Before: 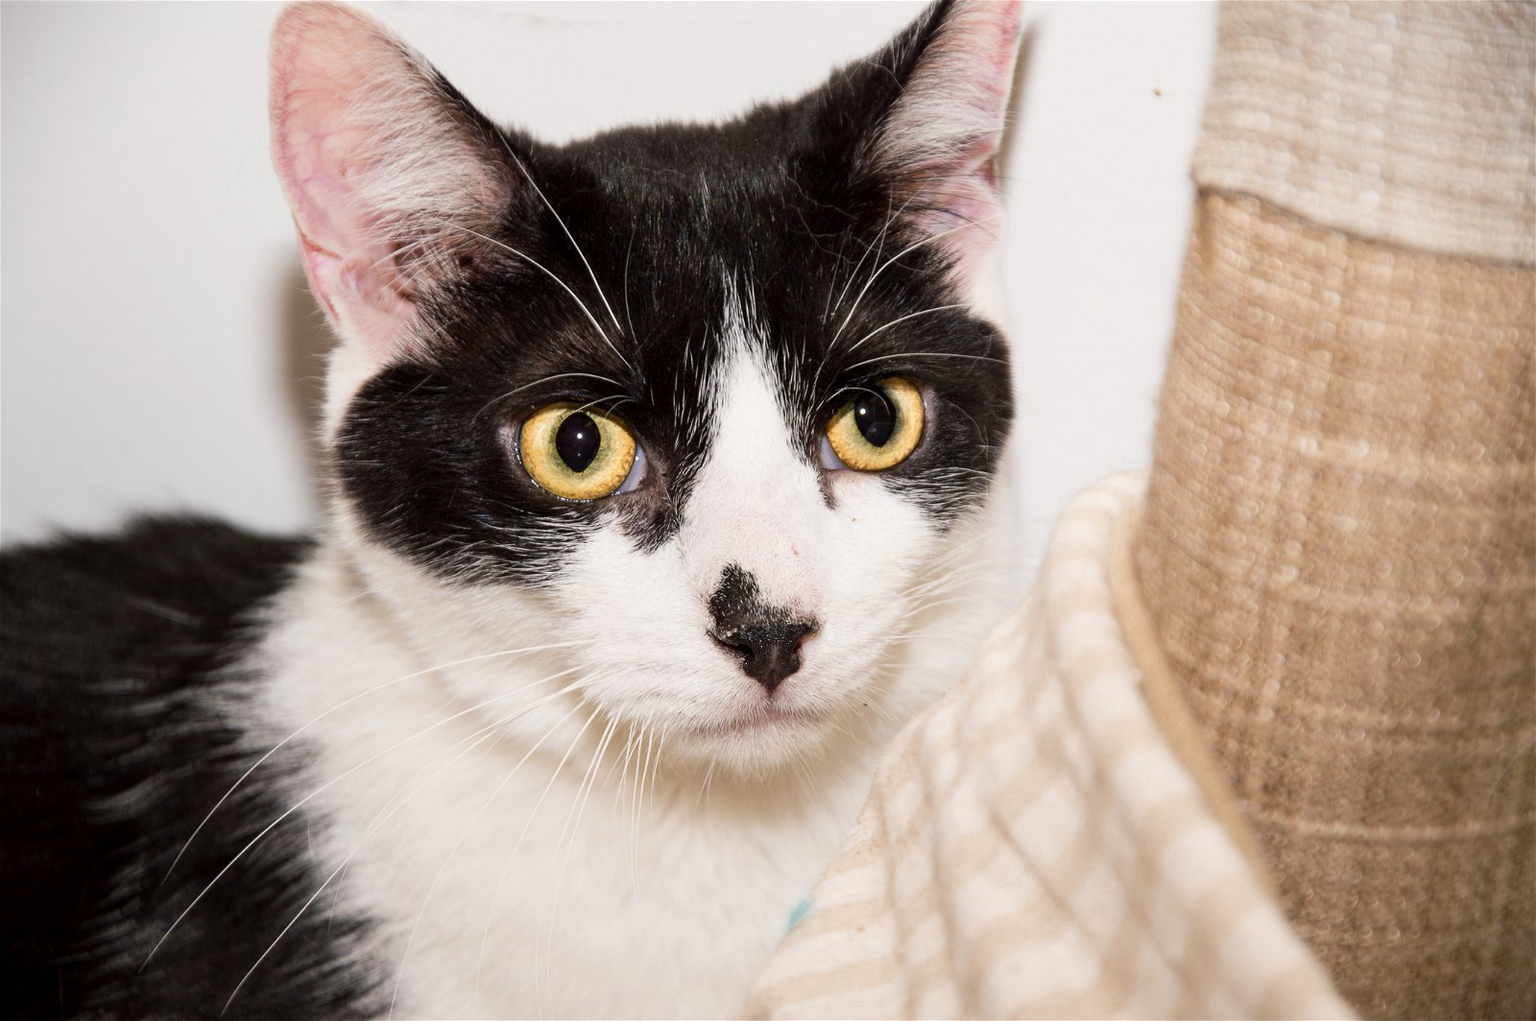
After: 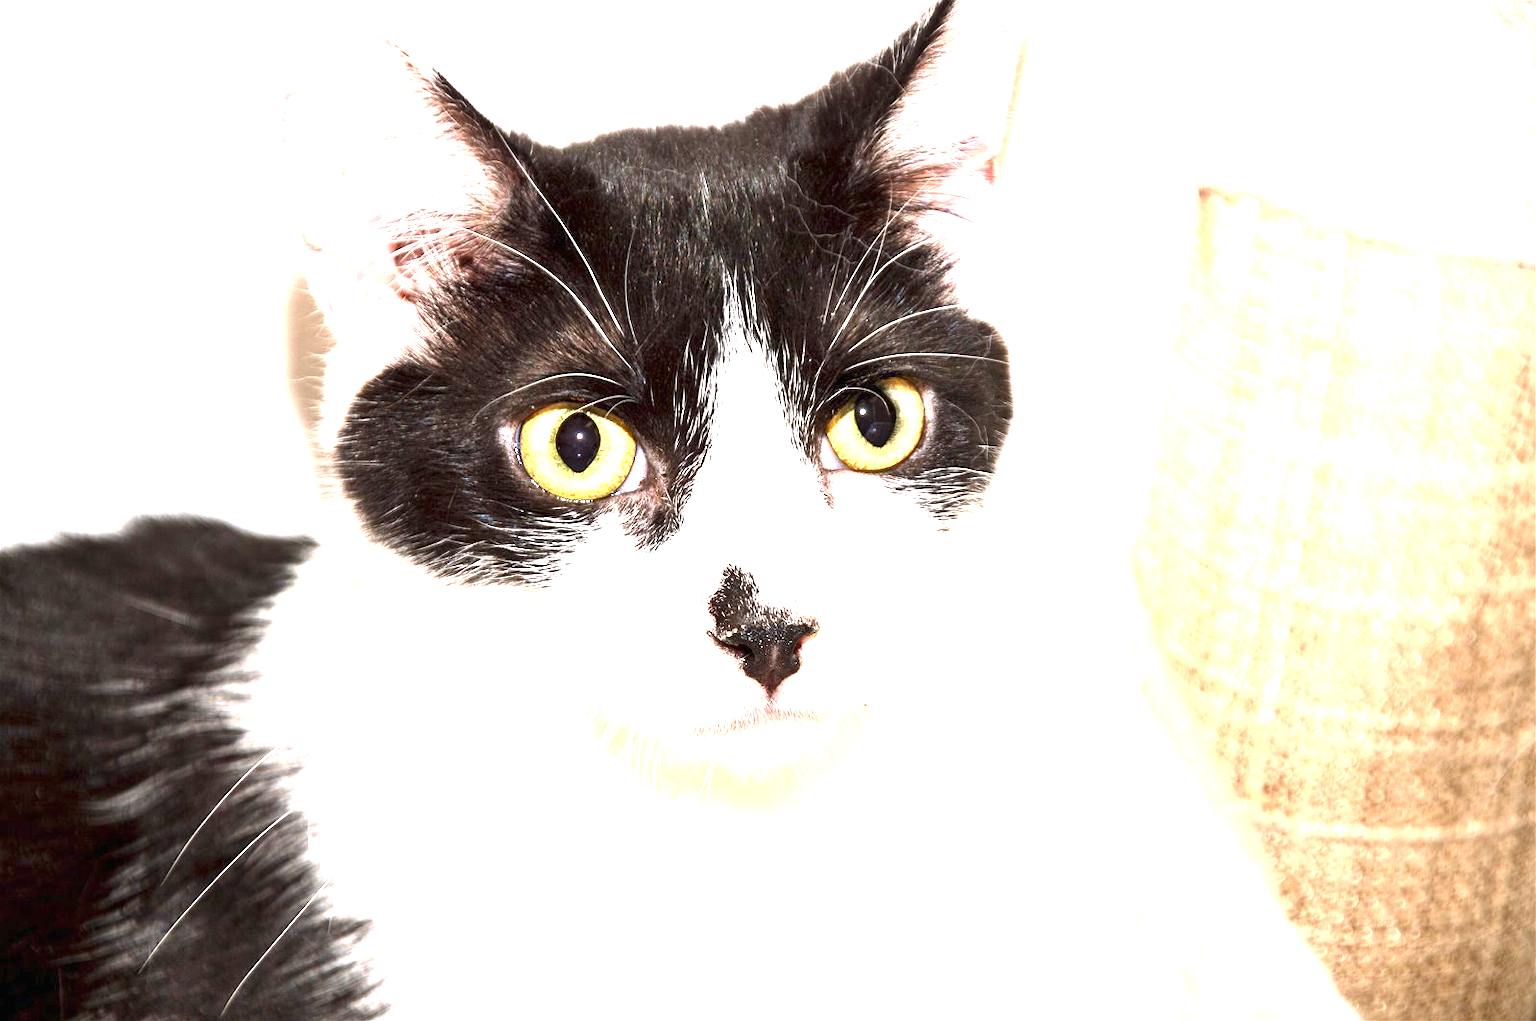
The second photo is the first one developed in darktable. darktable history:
shadows and highlights: shadows 20.22, highlights -20.56, soften with gaussian
exposure: black level correction 0, exposure 2.134 EV, compensate highlight preservation false
